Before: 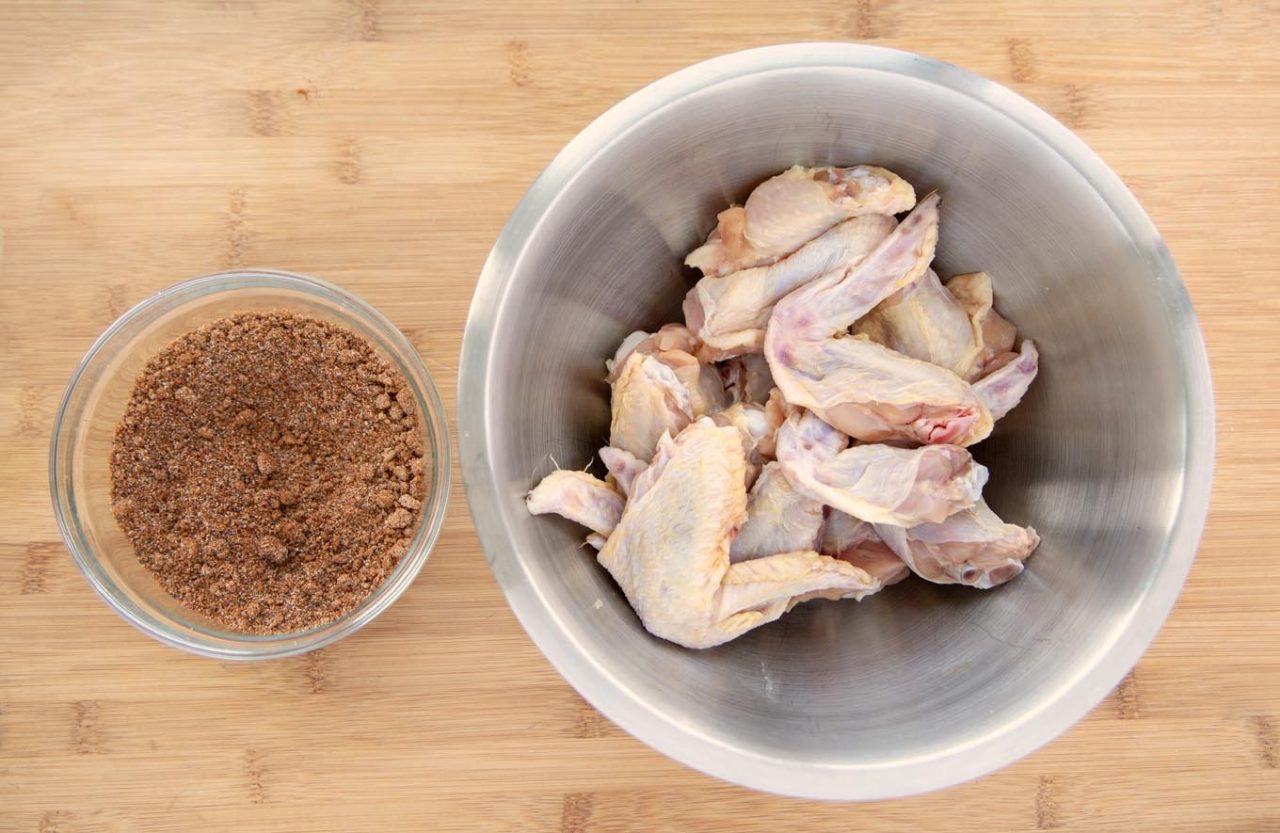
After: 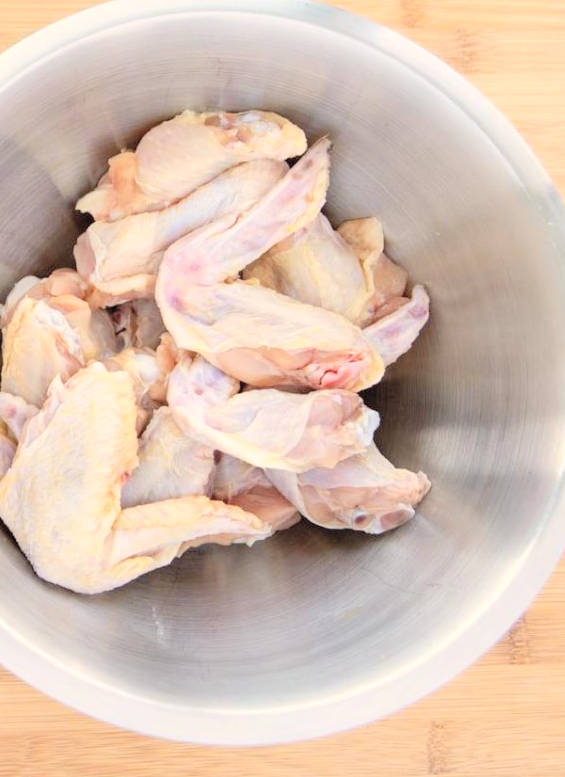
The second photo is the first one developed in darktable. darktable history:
exposure: exposure 0.197 EV, compensate highlight preservation false
crop: left 47.628%, top 6.643%, right 7.874%
global tonemap: drago (0.7, 100)
